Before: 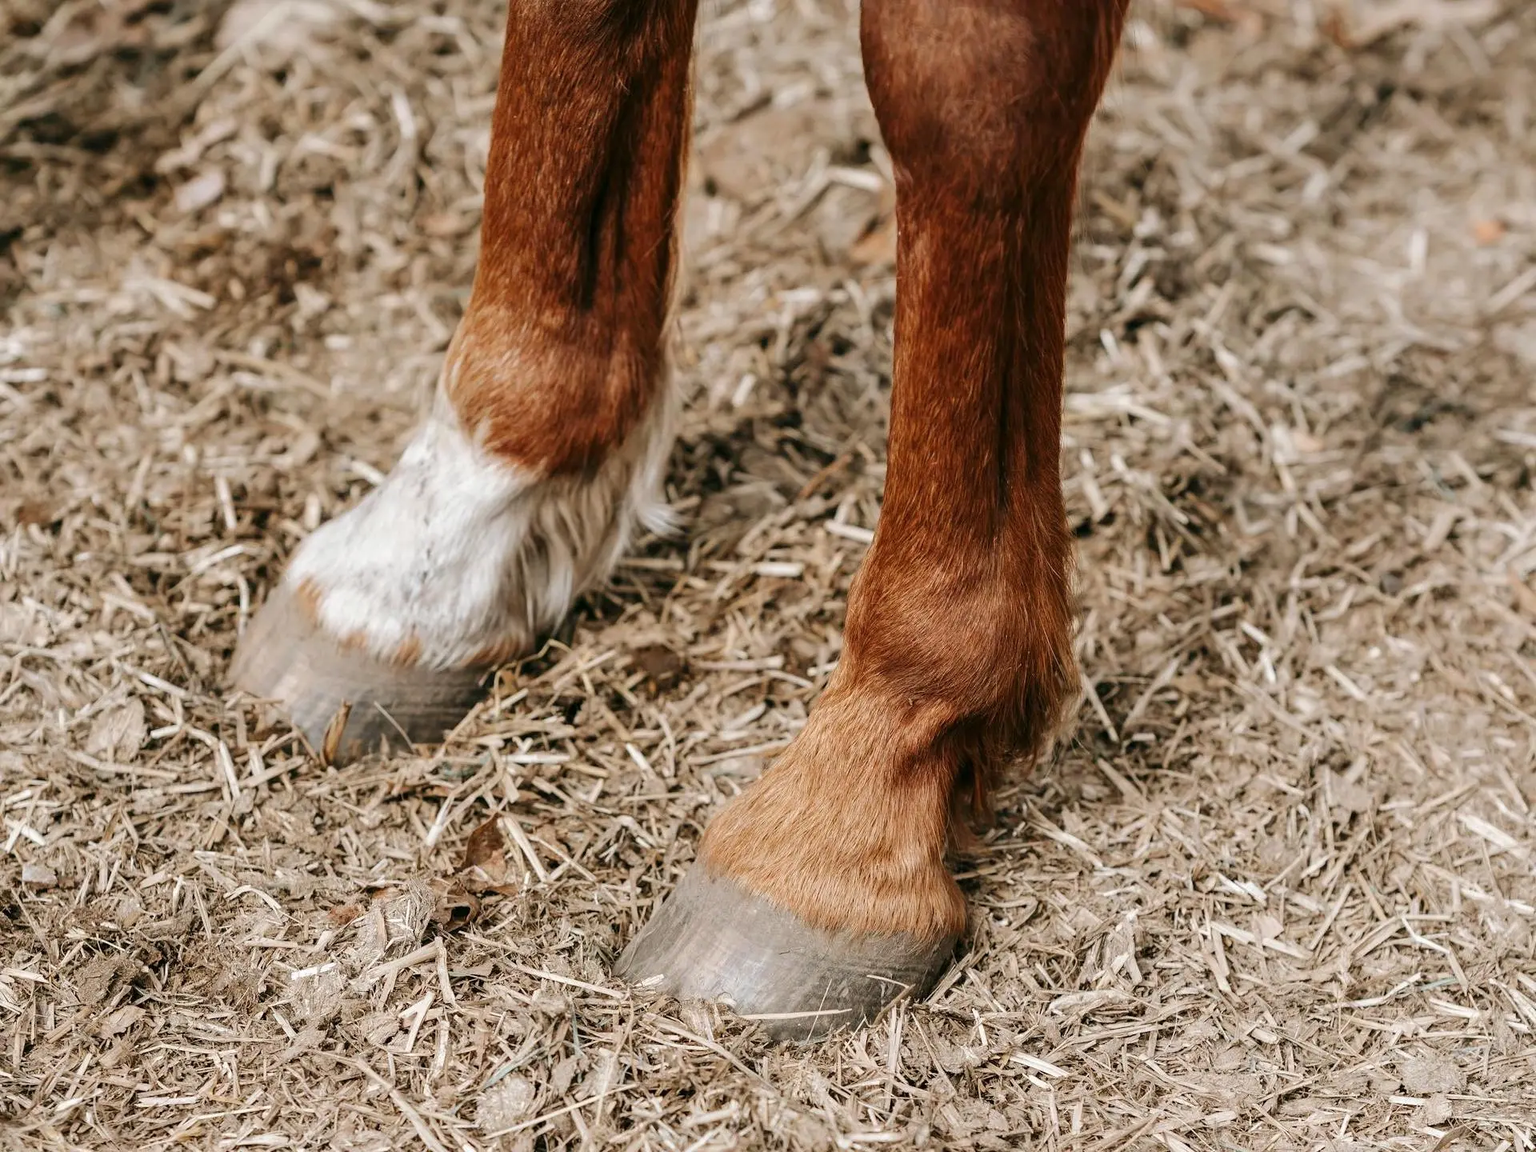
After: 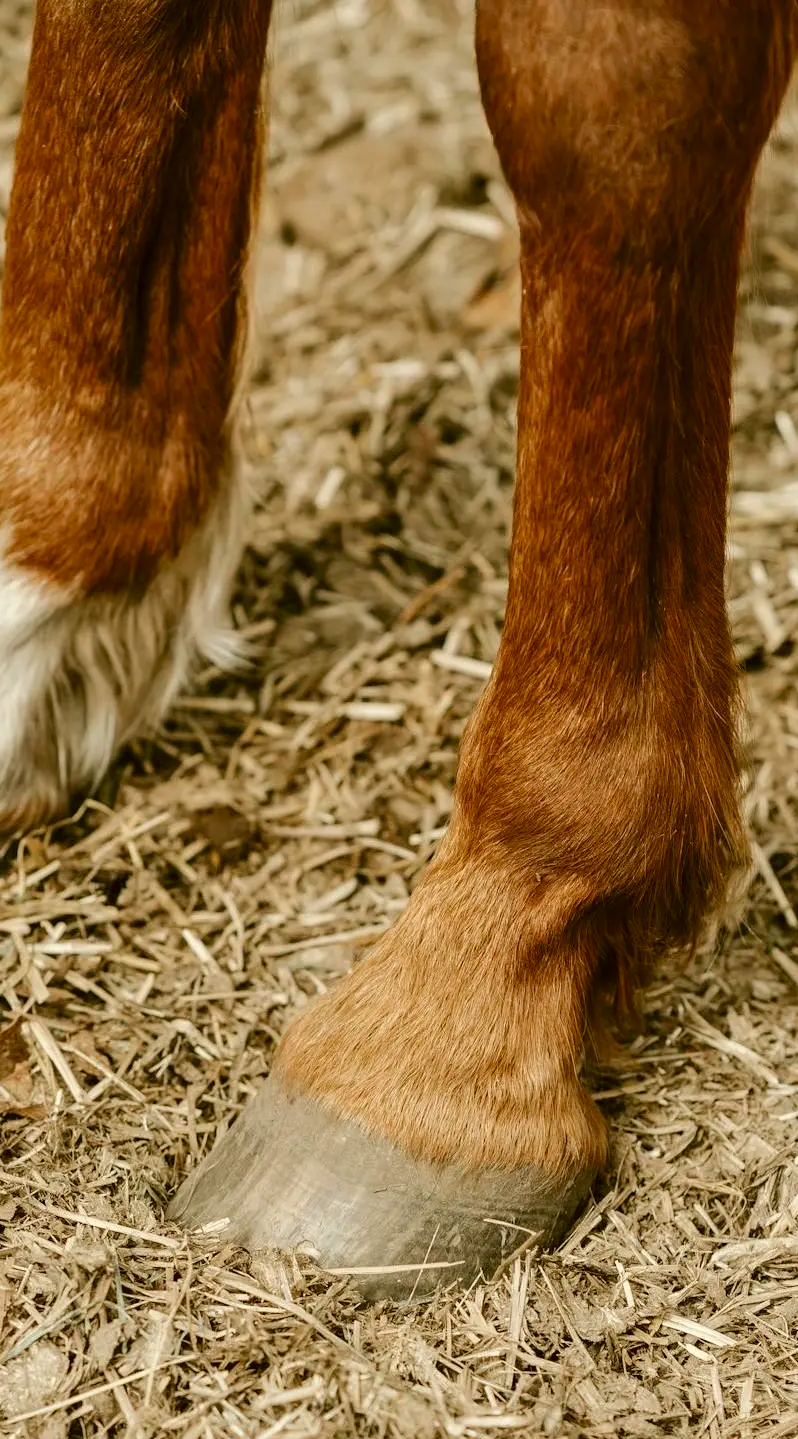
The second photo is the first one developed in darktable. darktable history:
color correction: highlights a* -1.4, highlights b* 10.48, shadows a* 0.595, shadows b* 19.27
crop: left 31.259%, right 27.152%
